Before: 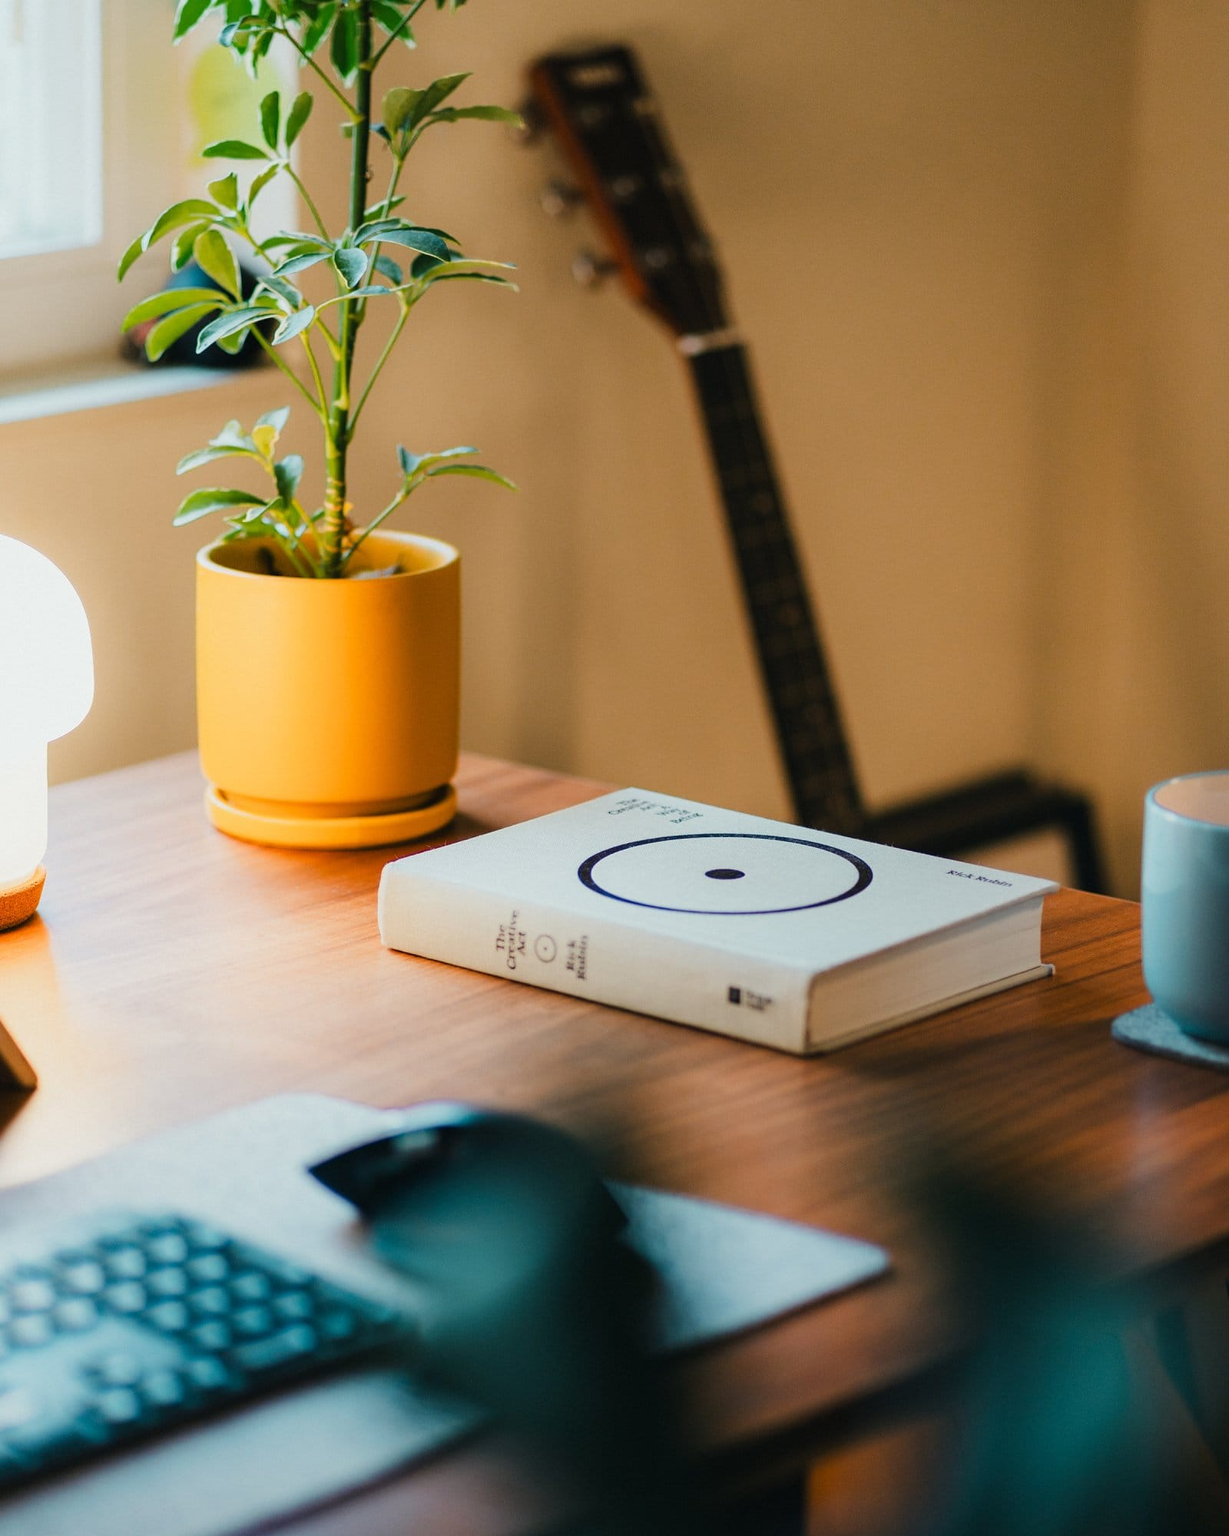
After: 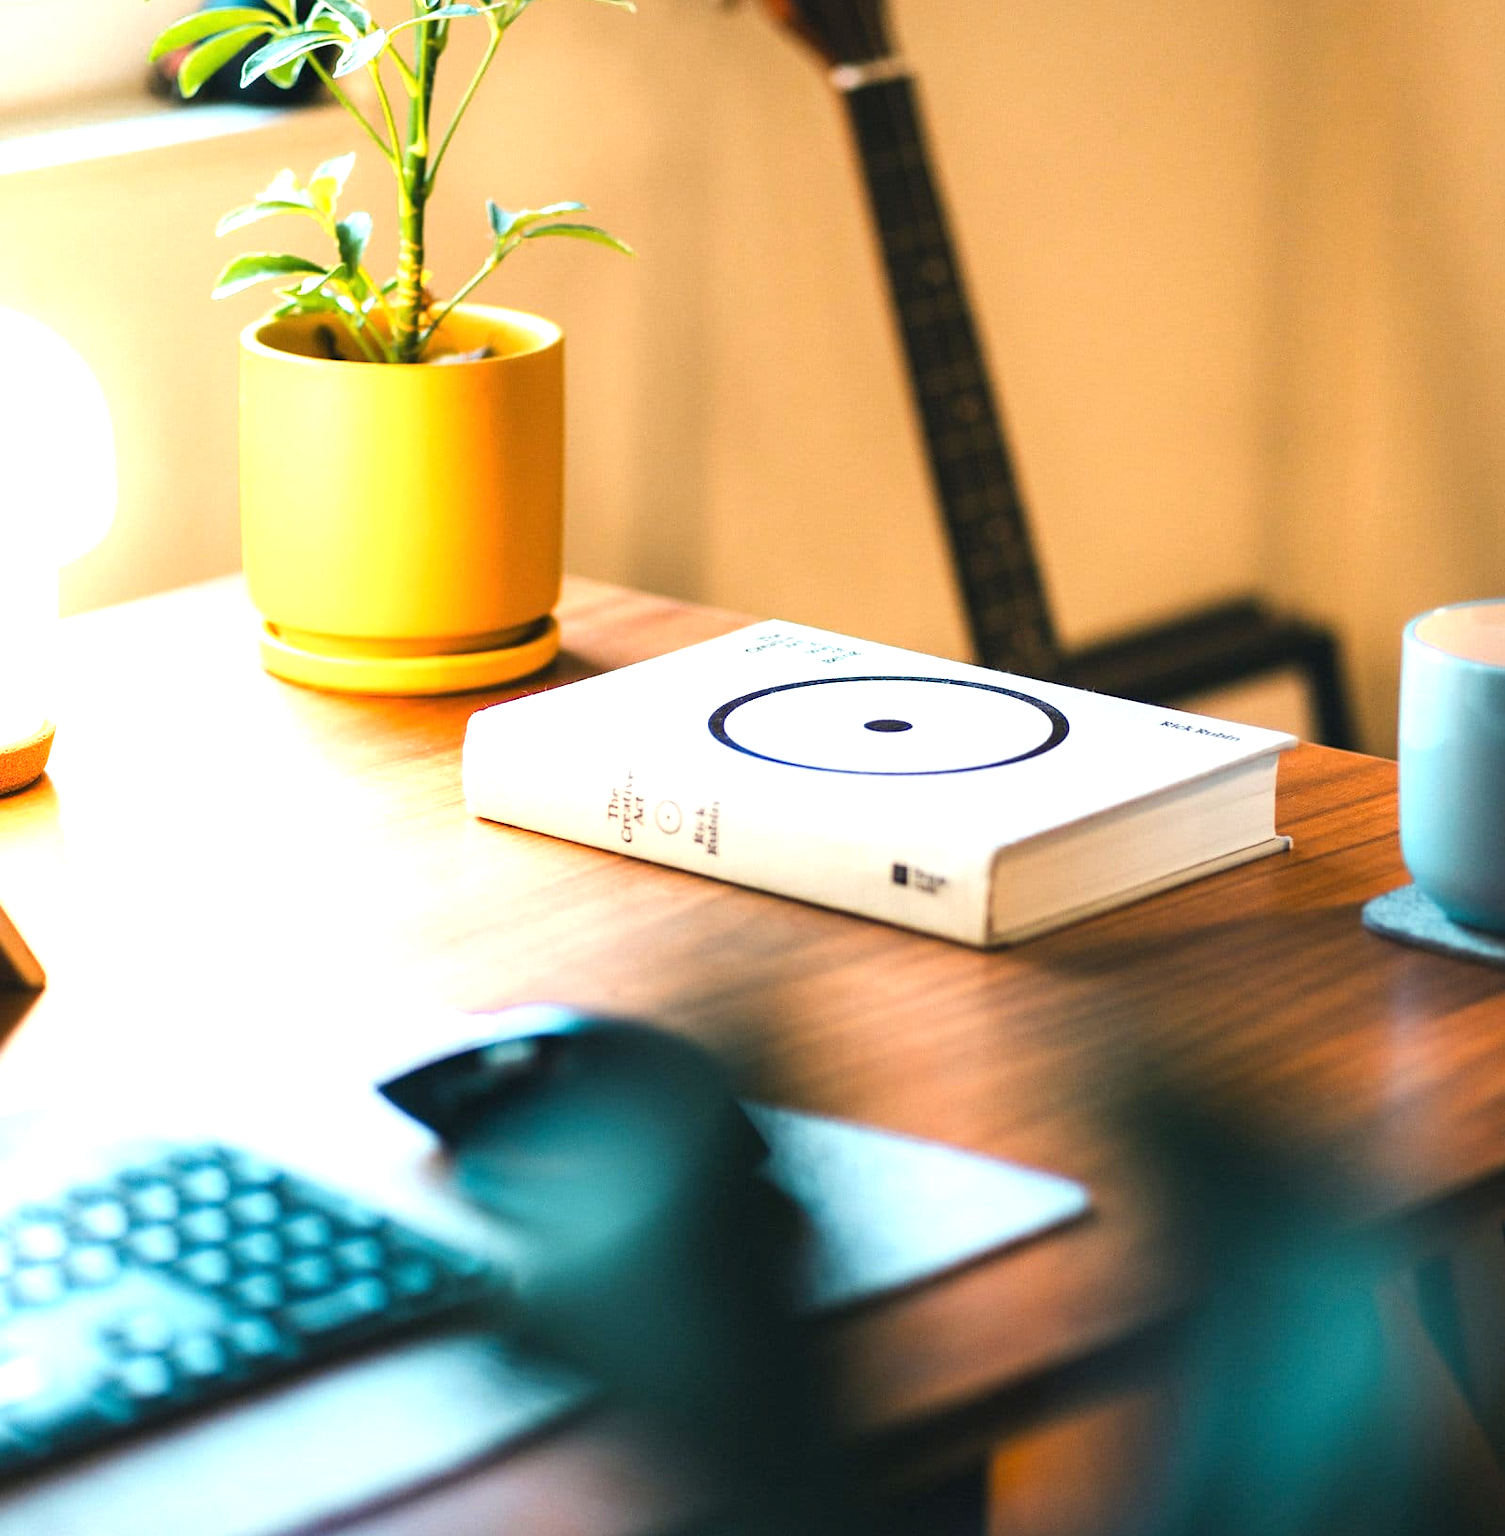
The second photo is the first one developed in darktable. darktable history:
crop and rotate: top 18.395%
exposure: black level correction 0, exposure 1.191 EV, compensate exposure bias true, compensate highlight preservation false
